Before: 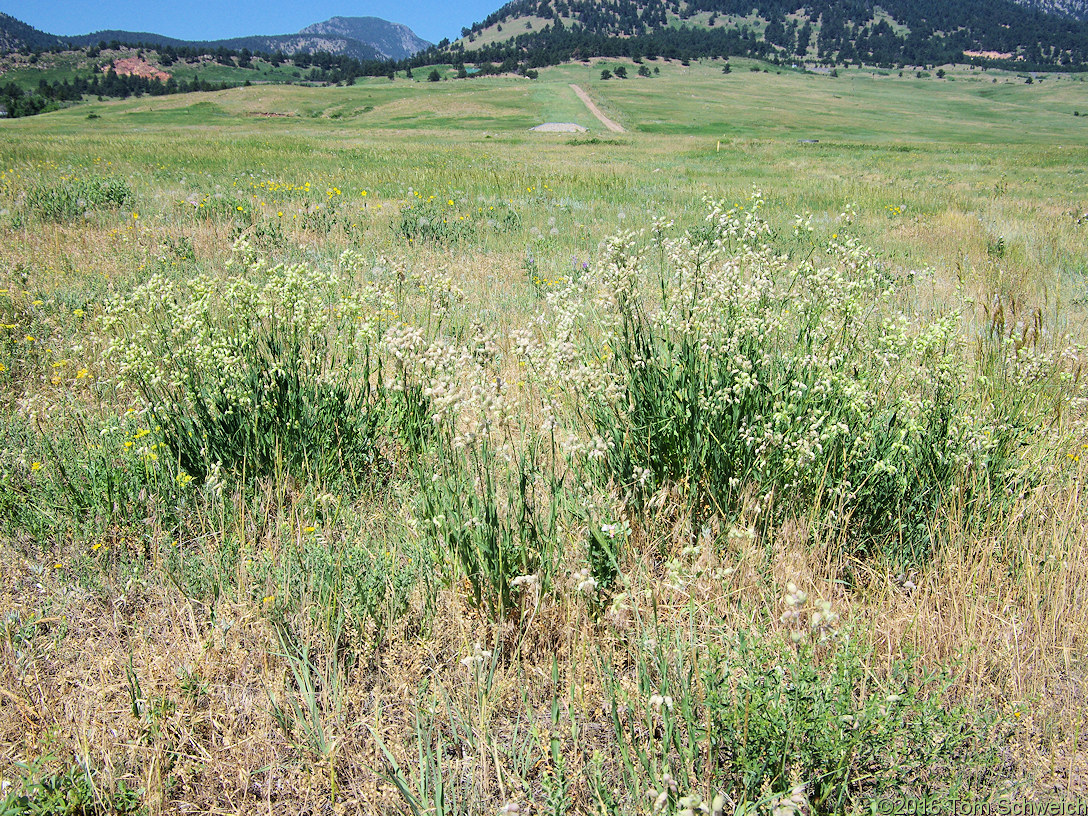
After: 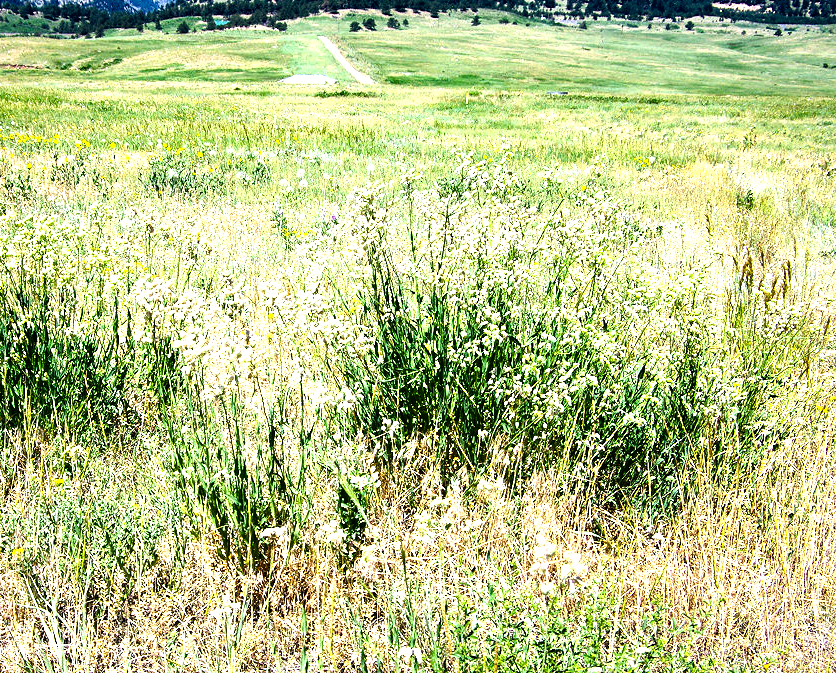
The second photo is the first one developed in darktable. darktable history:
color balance rgb: global offset › hue 169.37°, perceptual saturation grading › global saturation 20%, perceptual saturation grading › highlights -14.417%, perceptual saturation grading › shadows 49.517%, perceptual brilliance grading › highlights 74.562%, perceptual brilliance grading › shadows -29.541%, global vibrance 9.513%, contrast 14.981%, saturation formula JzAzBz (2021)
crop: left 23.133%, top 5.909%, bottom 11.61%
